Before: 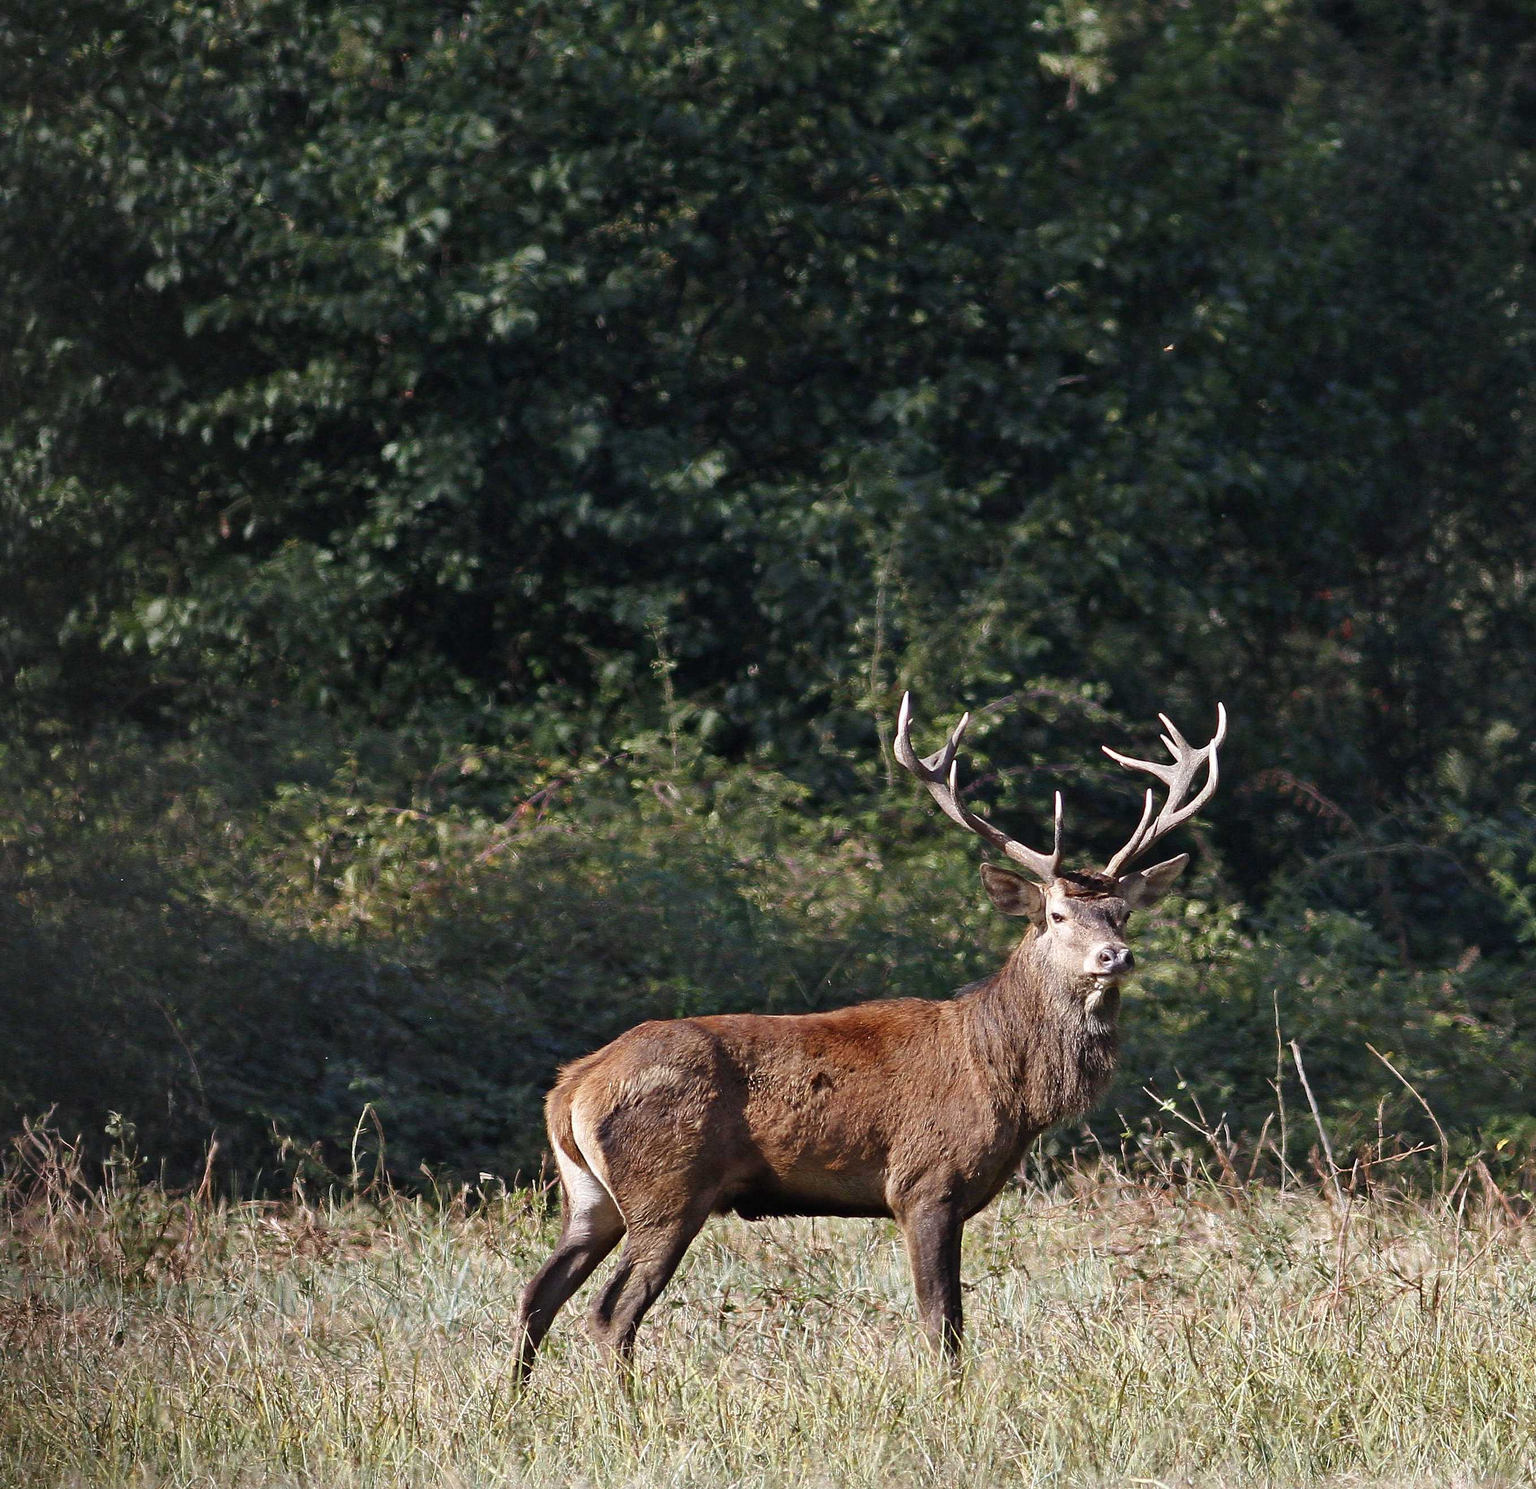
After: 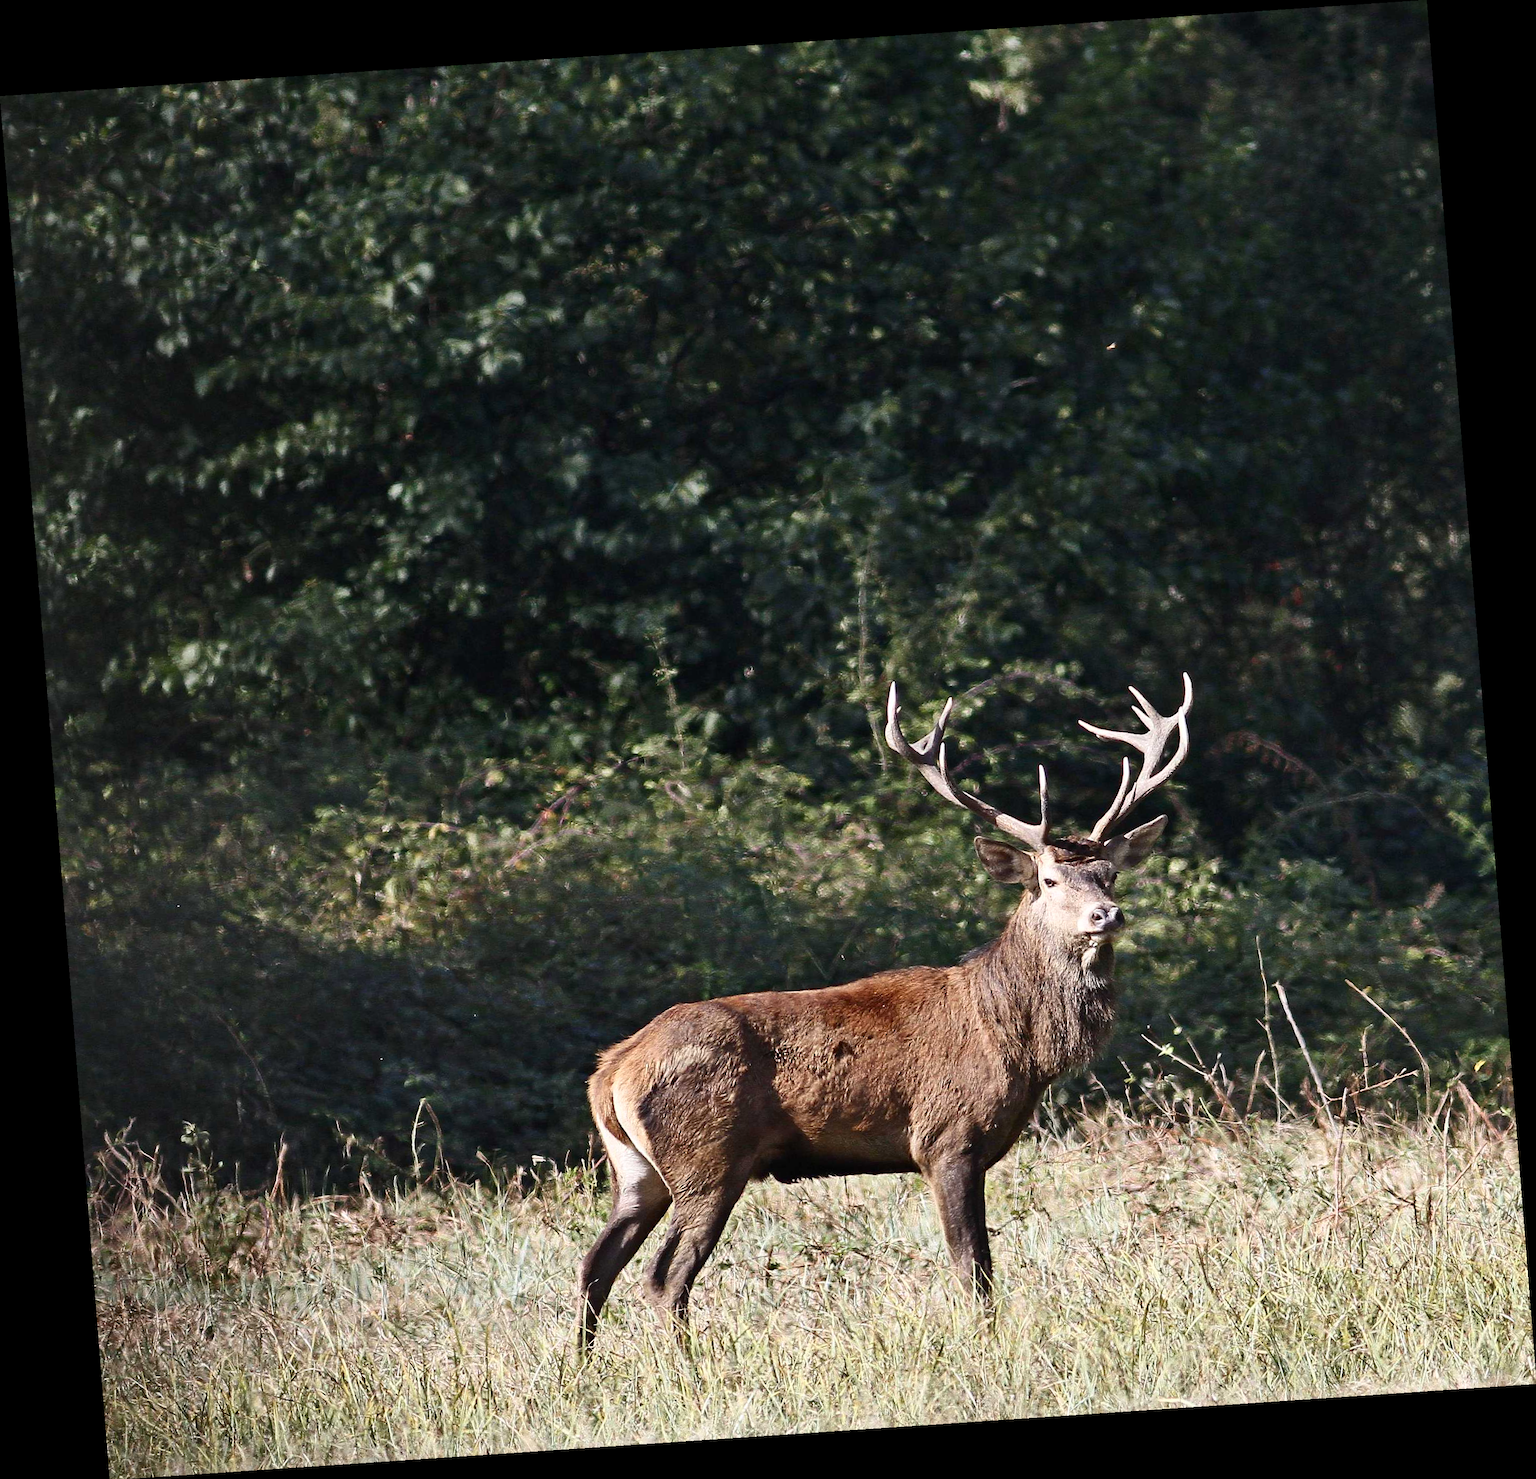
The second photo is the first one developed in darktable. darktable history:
contrast brightness saturation: contrast 0.24, brightness 0.09
rotate and perspective: rotation -4.2°, shear 0.006, automatic cropping off
